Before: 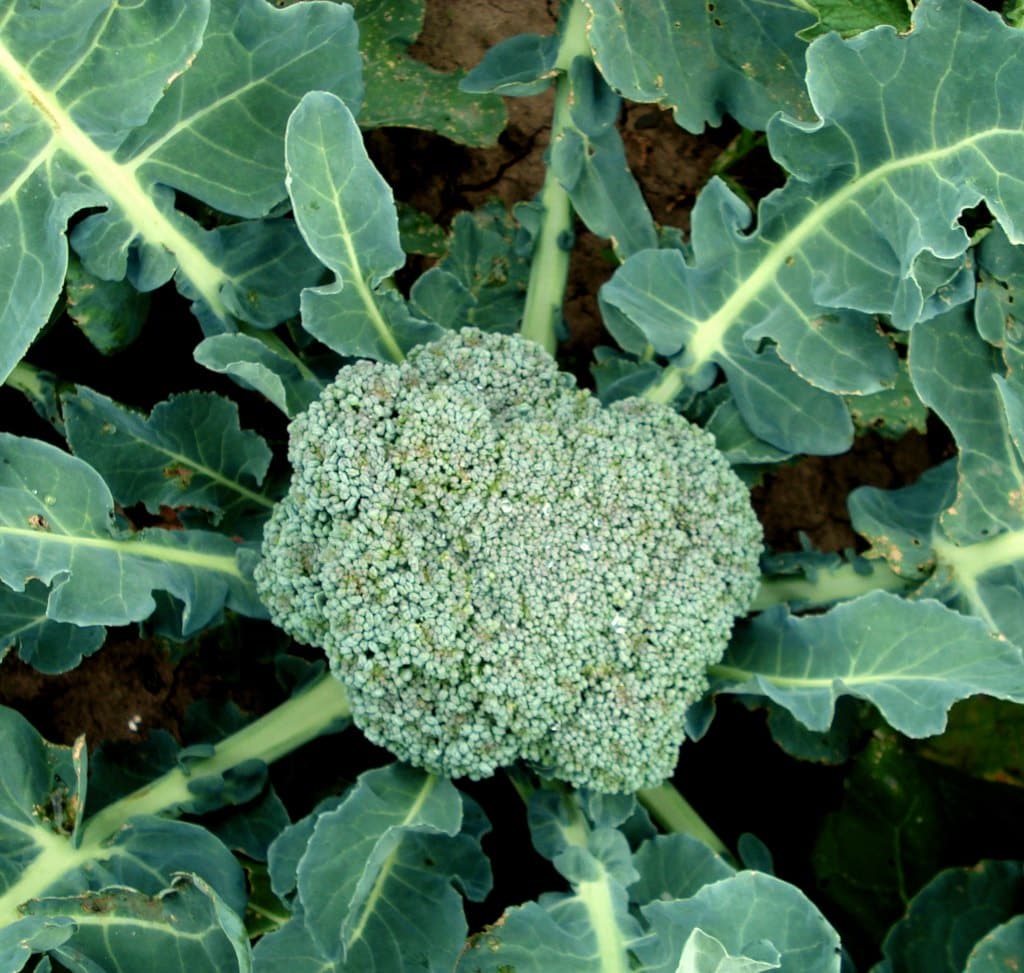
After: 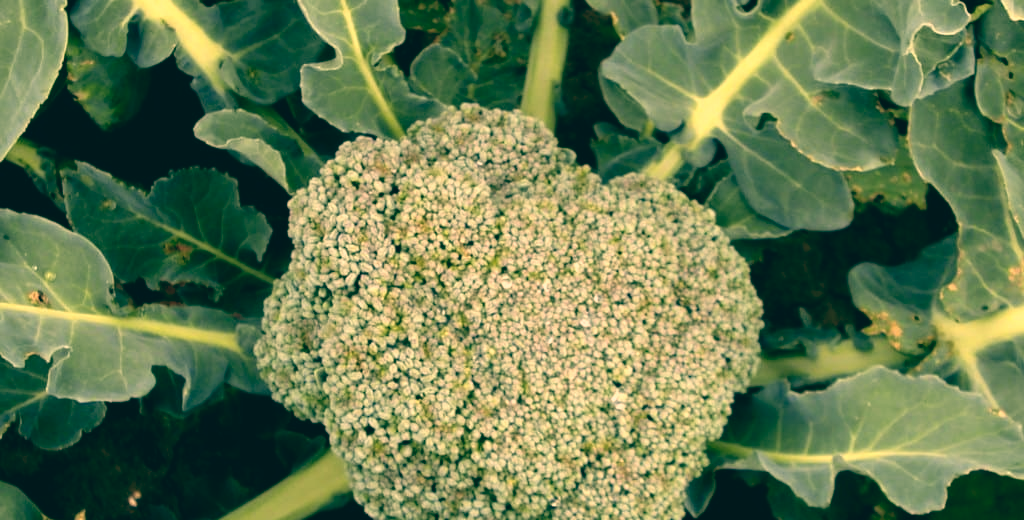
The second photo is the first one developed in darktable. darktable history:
color correction: highlights a* 21.88, highlights b* 22.25
crop and rotate: top 23.043%, bottom 23.437%
white balance: red 0.976, blue 1.04
color balance: lift [1.005, 0.99, 1.007, 1.01], gamma [1, 0.979, 1.011, 1.021], gain [0.923, 1.098, 1.025, 0.902], input saturation 90.45%, contrast 7.73%, output saturation 105.91%
